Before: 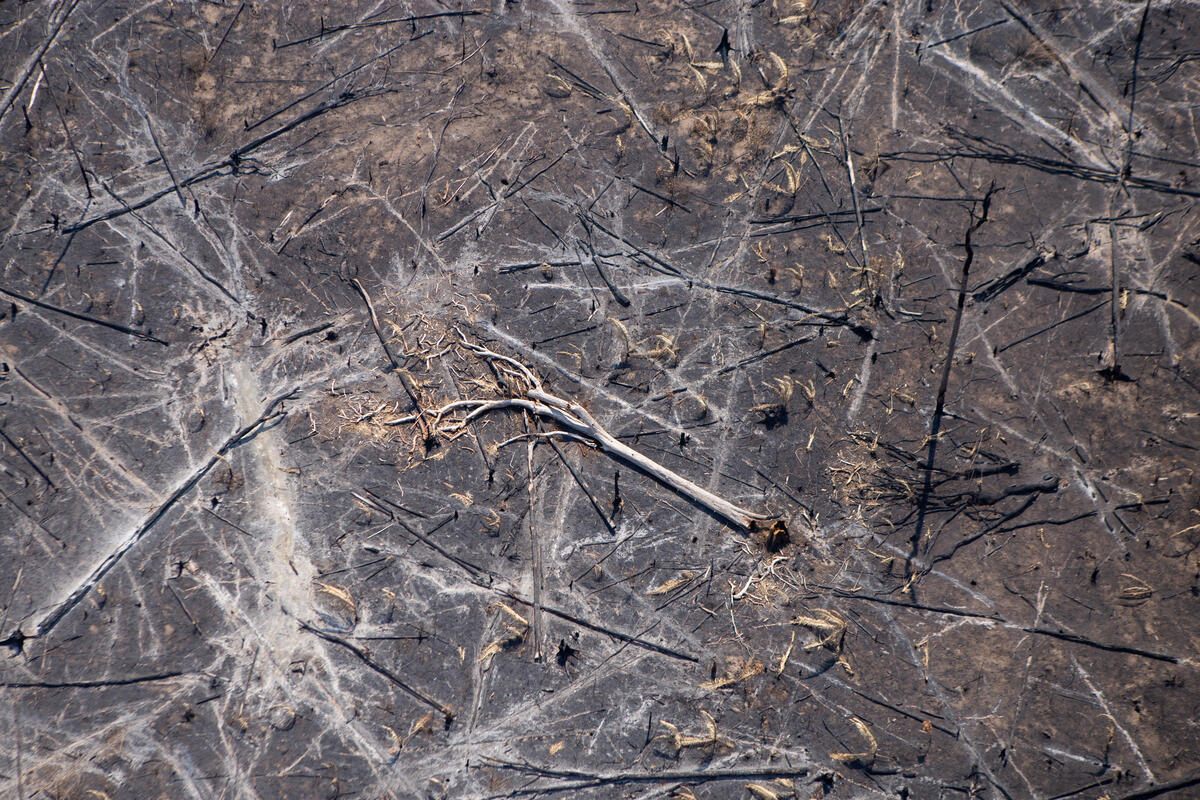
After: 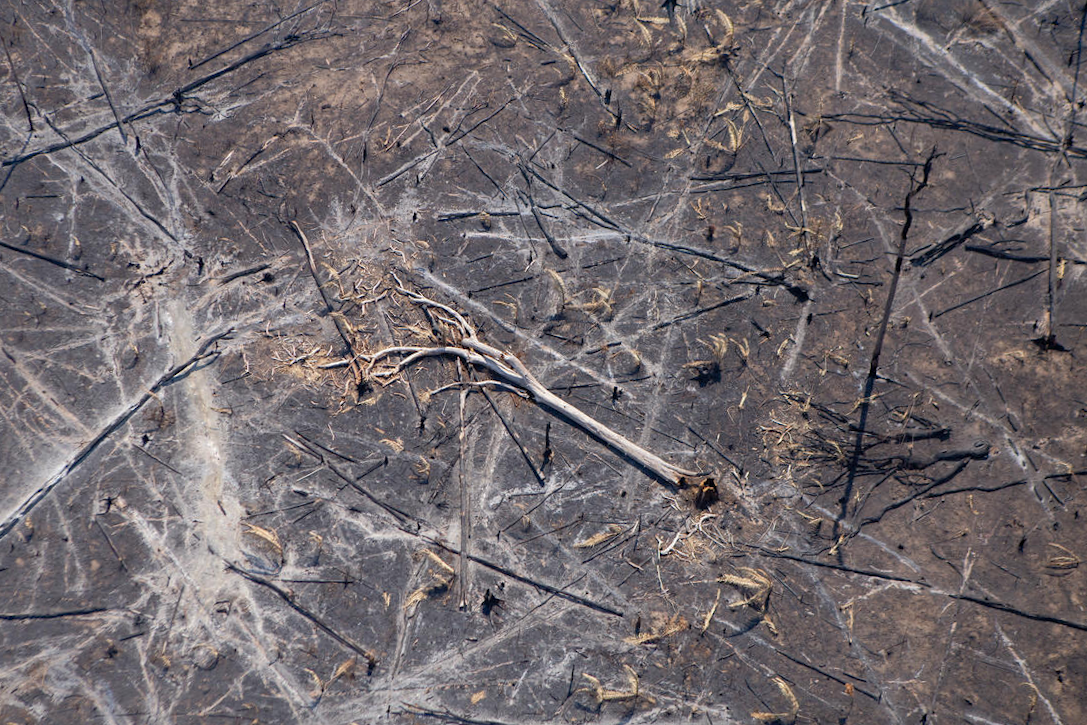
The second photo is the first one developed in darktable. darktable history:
shadows and highlights: on, module defaults
crop and rotate: angle -2.04°, left 3.162%, top 3.821%, right 1.436%, bottom 0.652%
